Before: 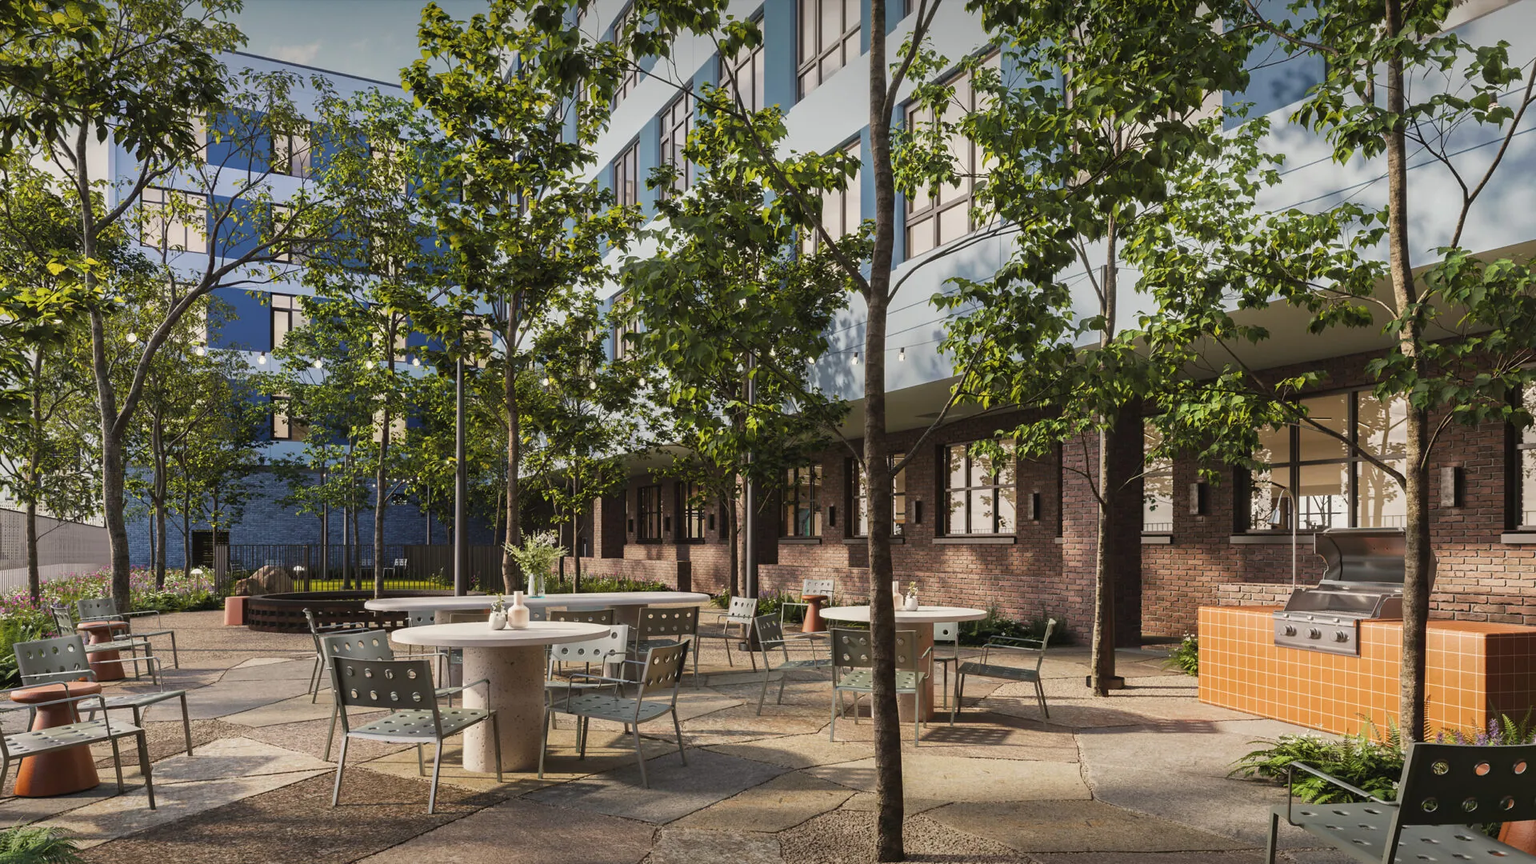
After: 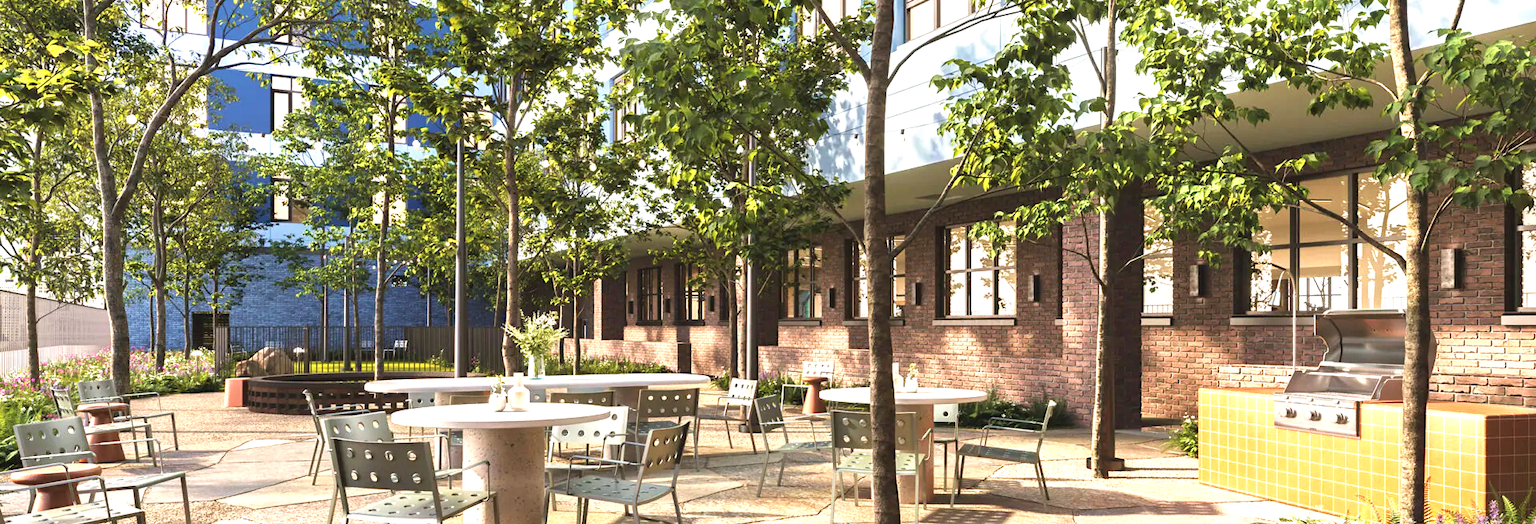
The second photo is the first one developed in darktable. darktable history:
velvia: on, module defaults
contrast equalizer: octaves 7, y [[0.6 ×6], [0.55 ×6], [0 ×6], [0 ×6], [0 ×6]], mix 0.15
exposure: black level correction 0, exposure 1.3 EV, compensate exposure bias true, compensate highlight preservation false
crop and rotate: top 25.357%, bottom 13.942%
